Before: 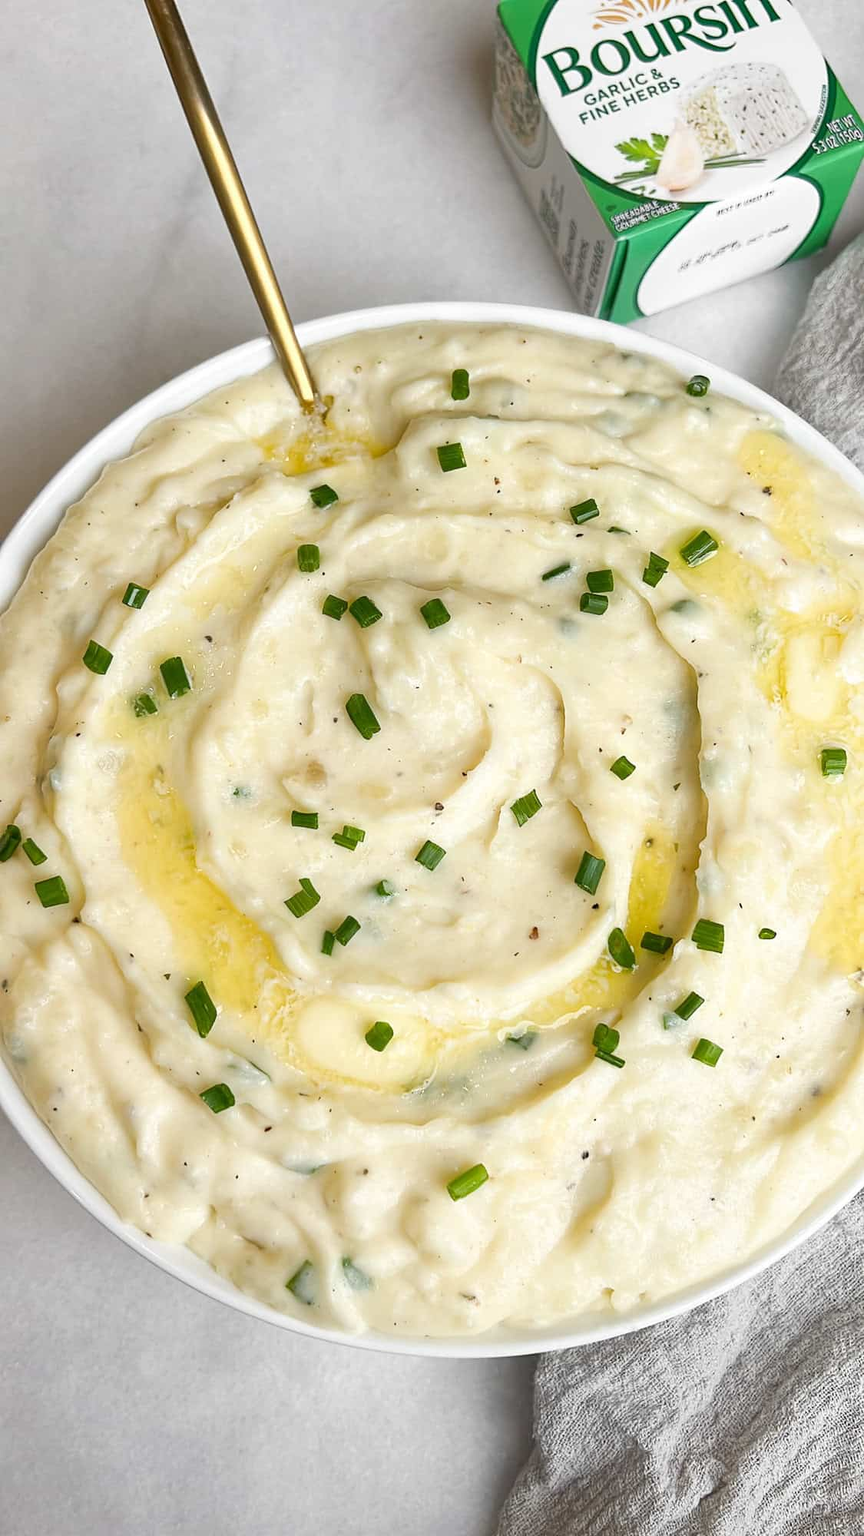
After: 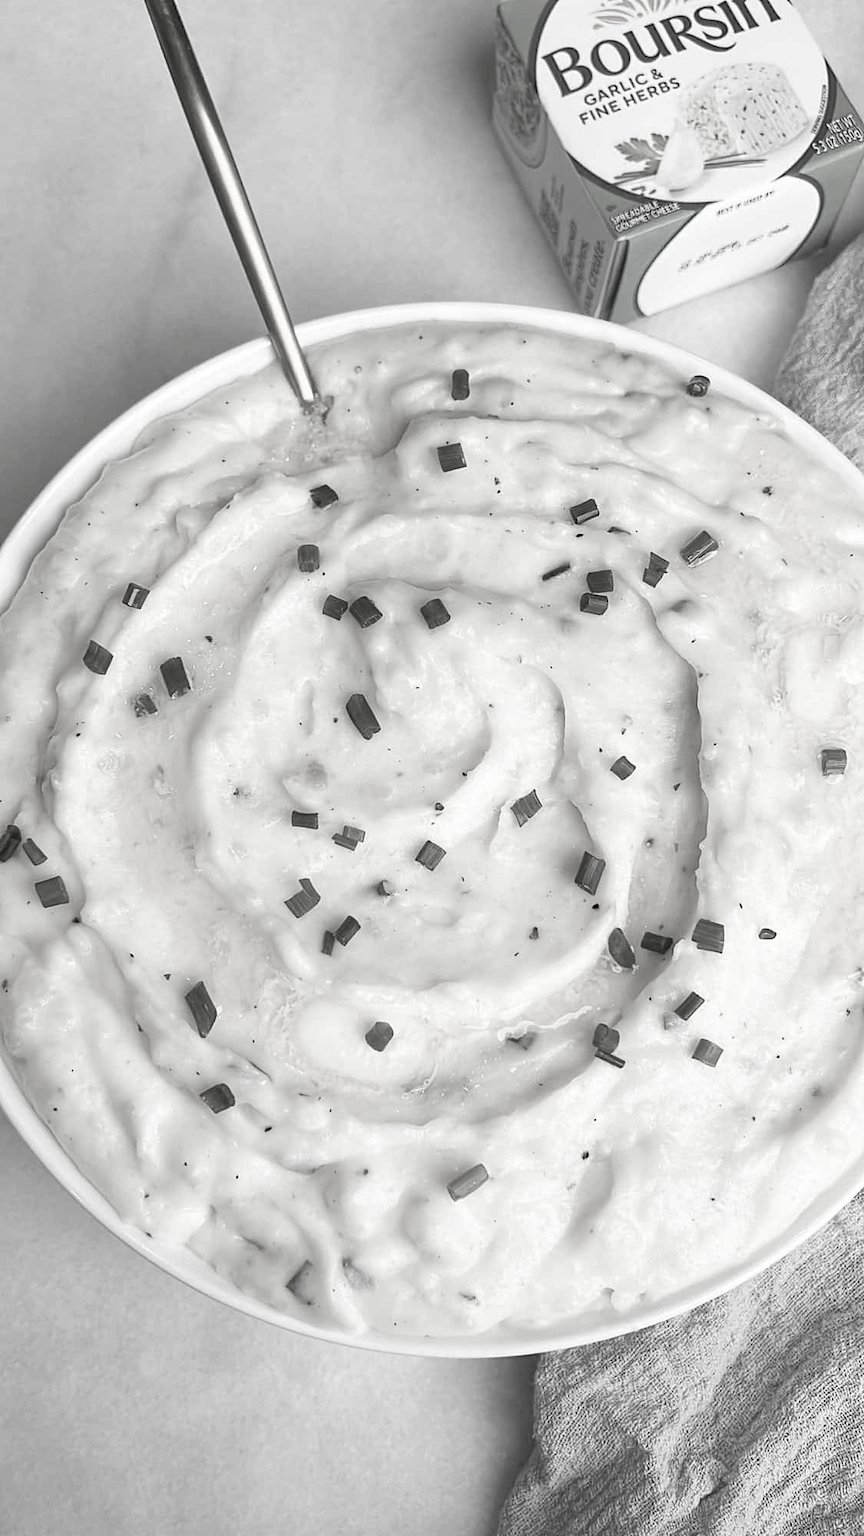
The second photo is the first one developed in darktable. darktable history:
contrast brightness saturation: saturation -0.982
